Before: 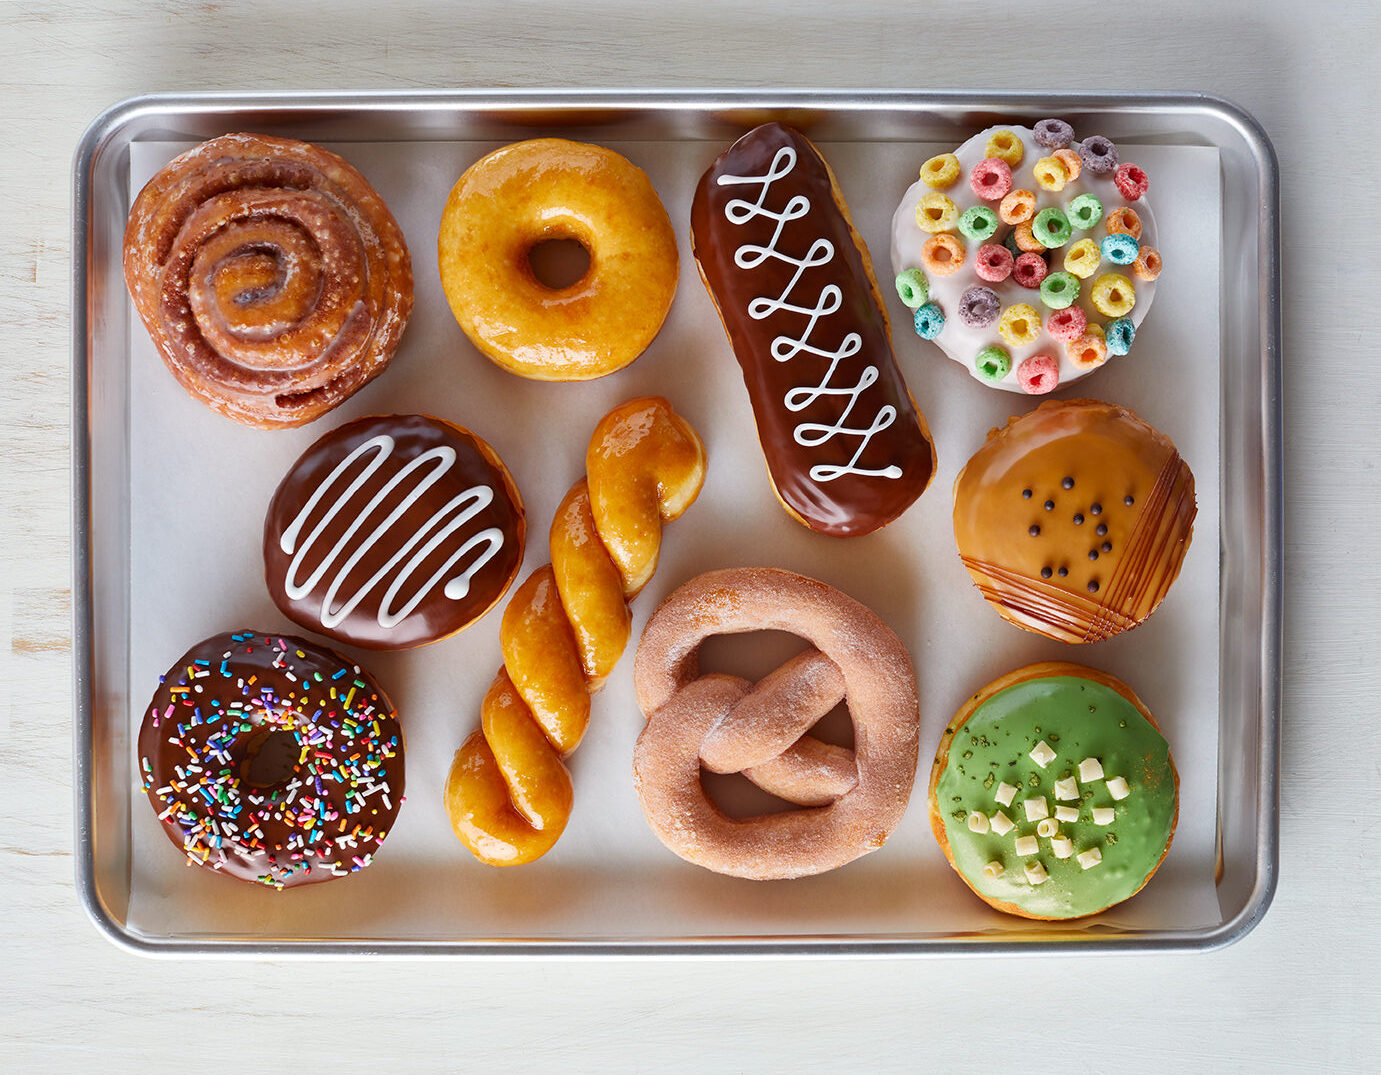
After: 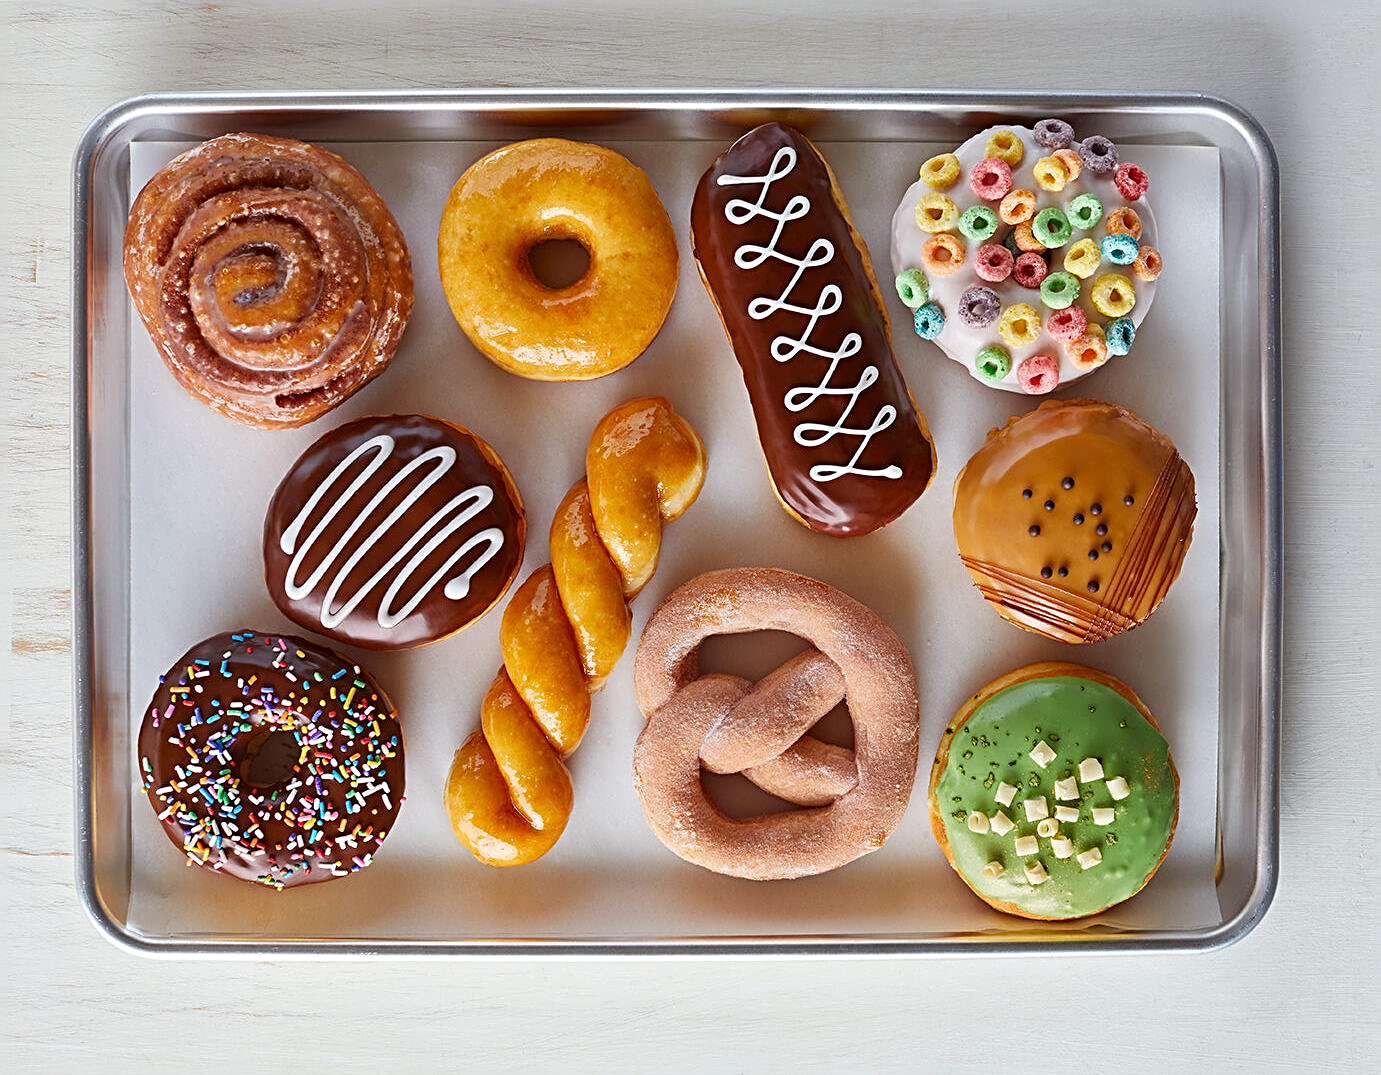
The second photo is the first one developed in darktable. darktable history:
sharpen: radius 3.119
